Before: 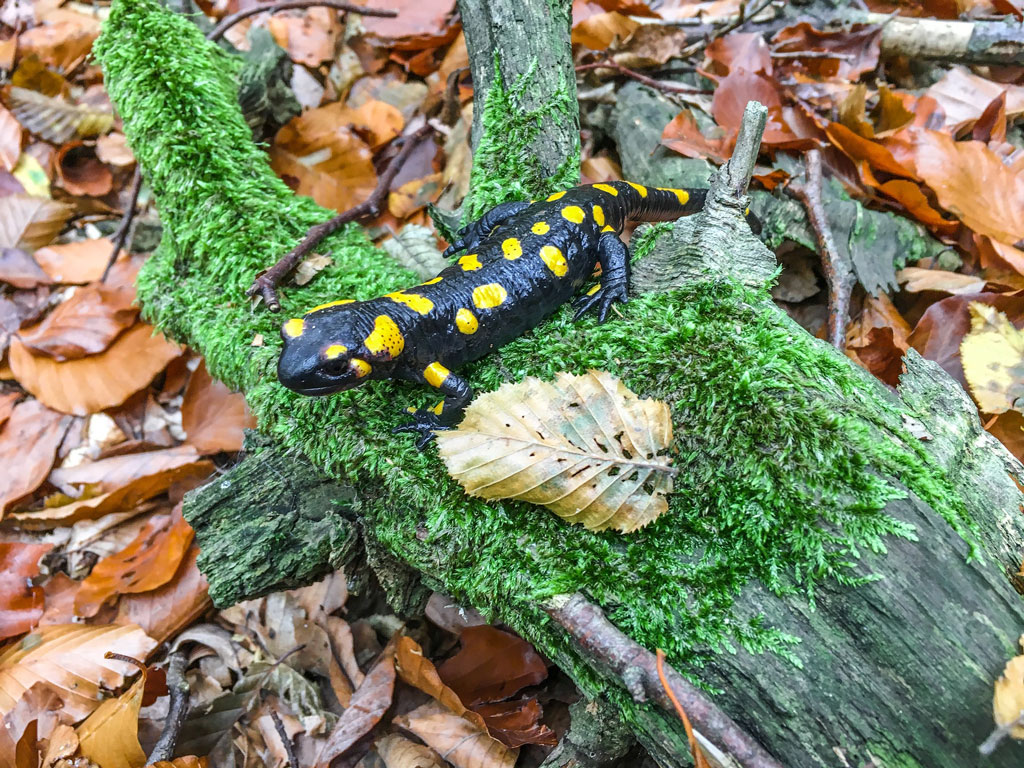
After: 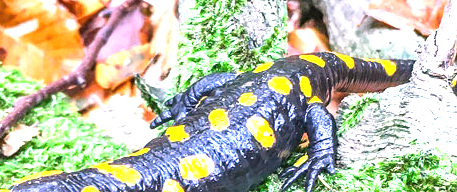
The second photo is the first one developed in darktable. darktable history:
crop: left 28.64%, top 16.832%, right 26.637%, bottom 58.055%
exposure: black level correction 0, exposure 1.5 EV, compensate exposure bias true, compensate highlight preservation false
white balance: red 1.188, blue 1.11
